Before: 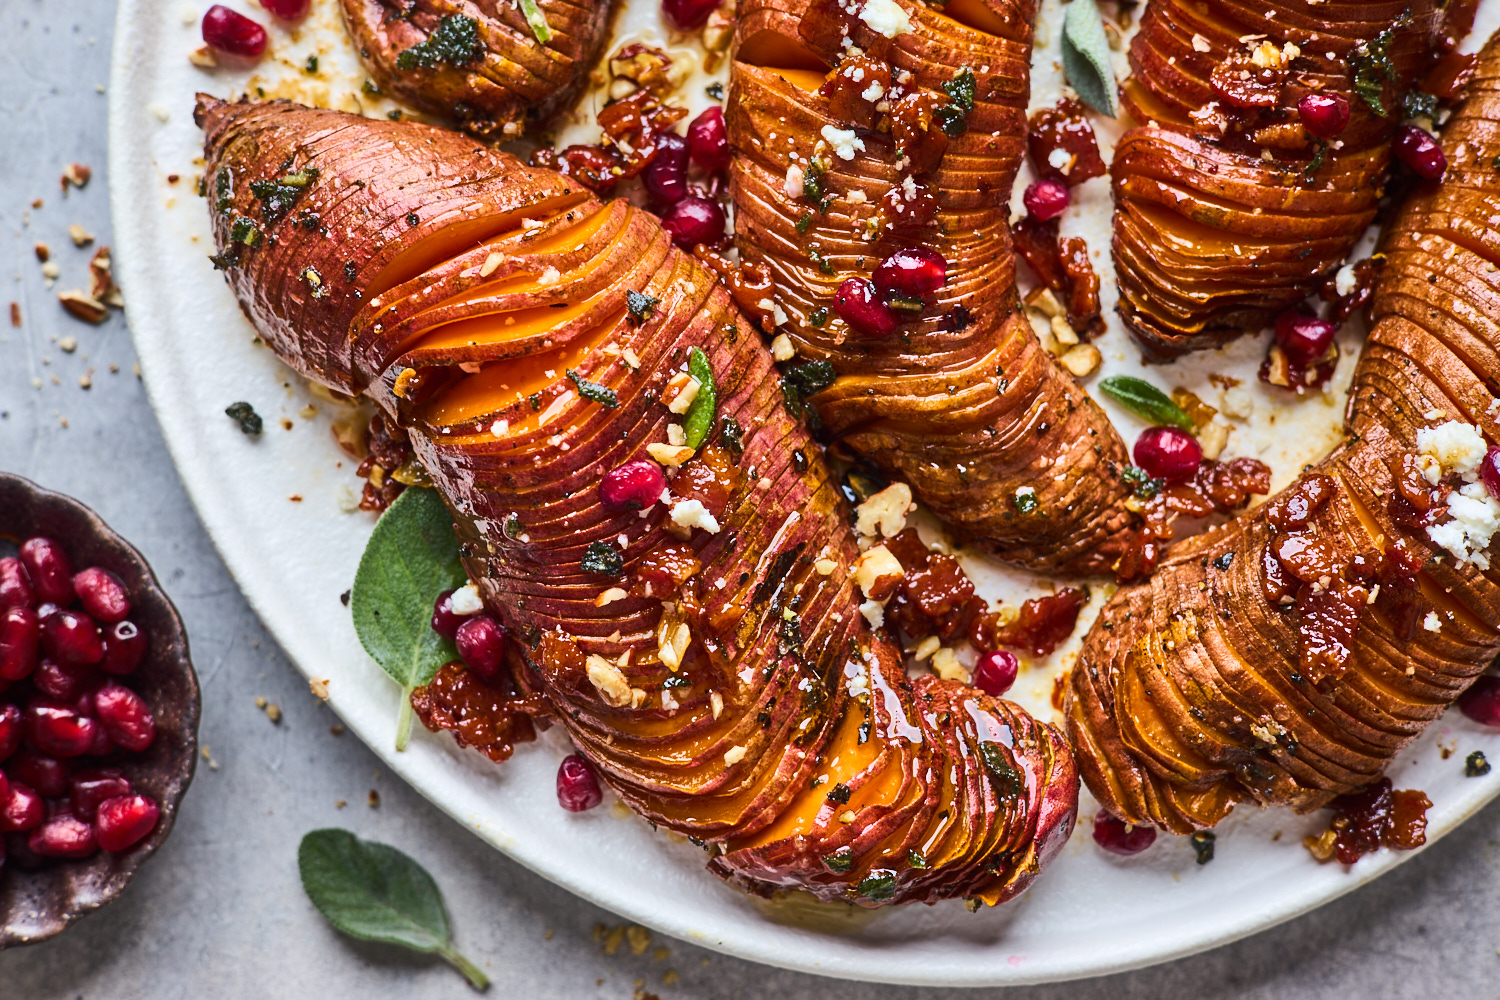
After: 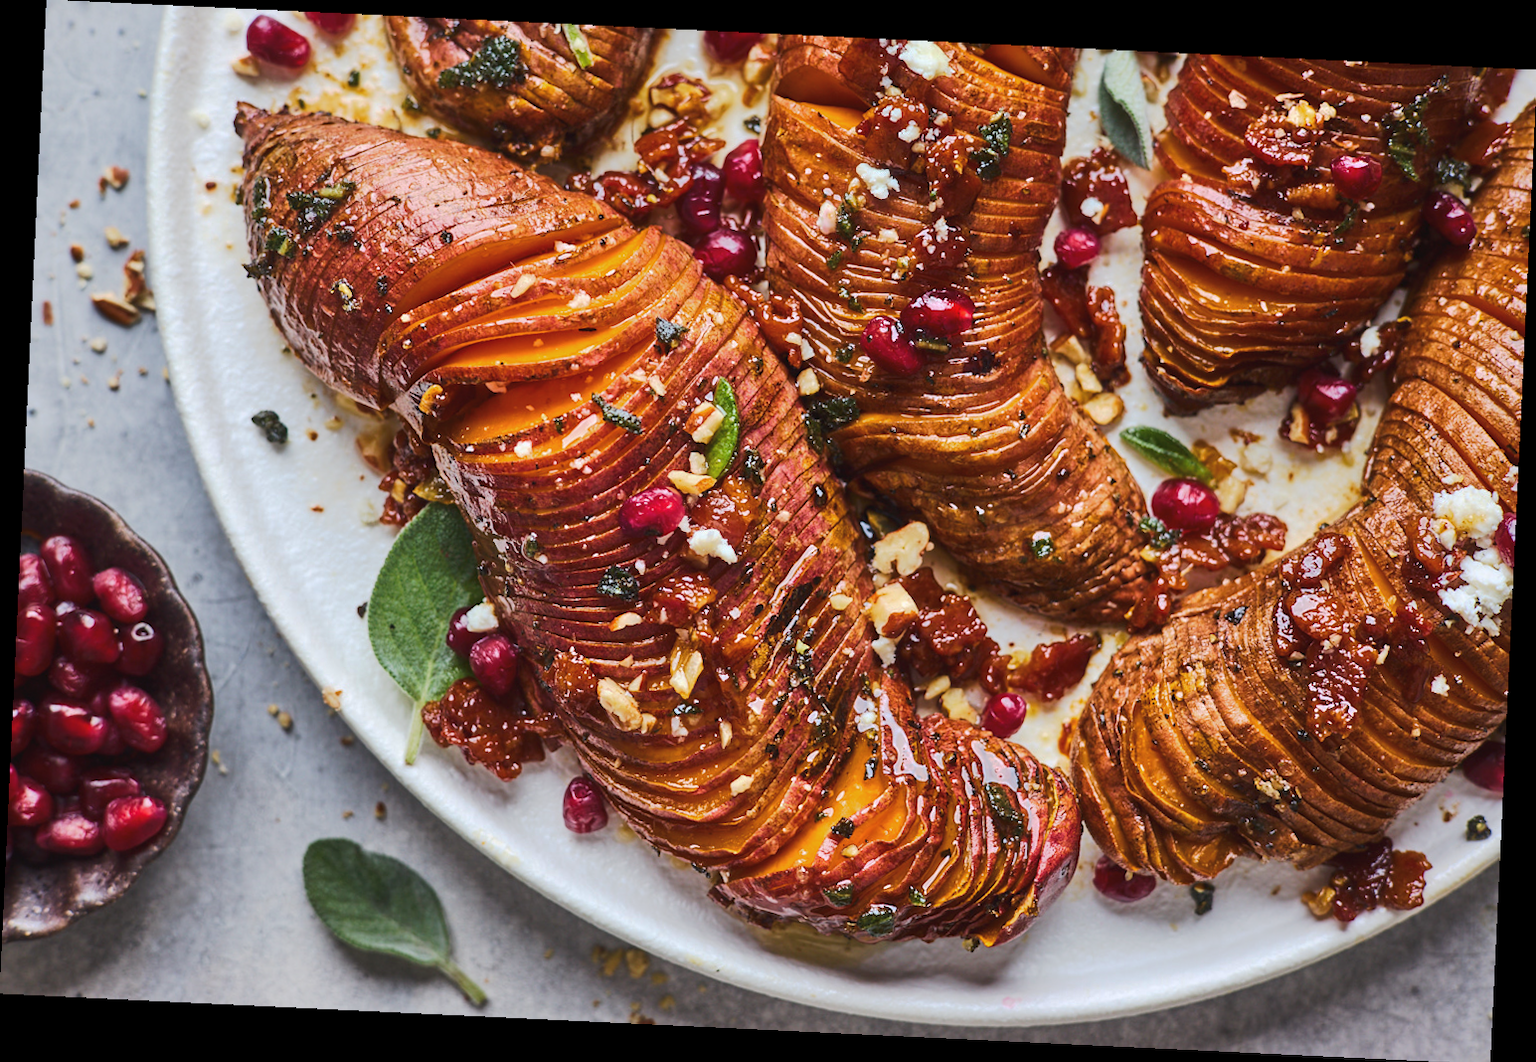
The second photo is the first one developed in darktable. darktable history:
tone curve: curves: ch0 [(0, 0) (0.003, 0.032) (0.011, 0.04) (0.025, 0.058) (0.044, 0.084) (0.069, 0.107) (0.1, 0.13) (0.136, 0.158) (0.177, 0.193) (0.224, 0.236) (0.277, 0.283) (0.335, 0.335) (0.399, 0.399) (0.468, 0.467) (0.543, 0.533) (0.623, 0.612) (0.709, 0.698) (0.801, 0.776) (0.898, 0.848) (1, 1)], preserve colors none
crop and rotate: angle -2.71°
